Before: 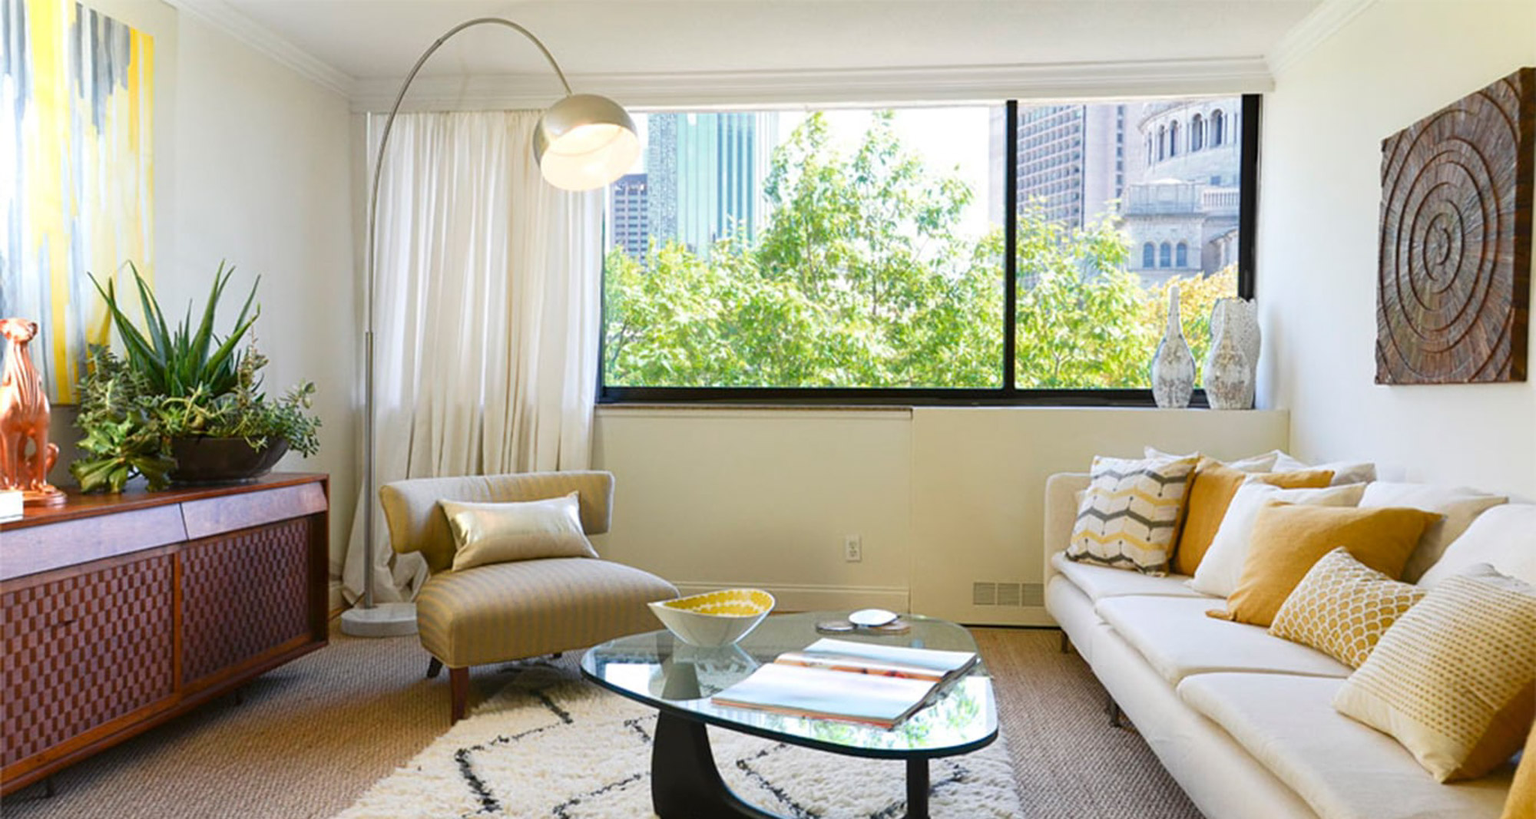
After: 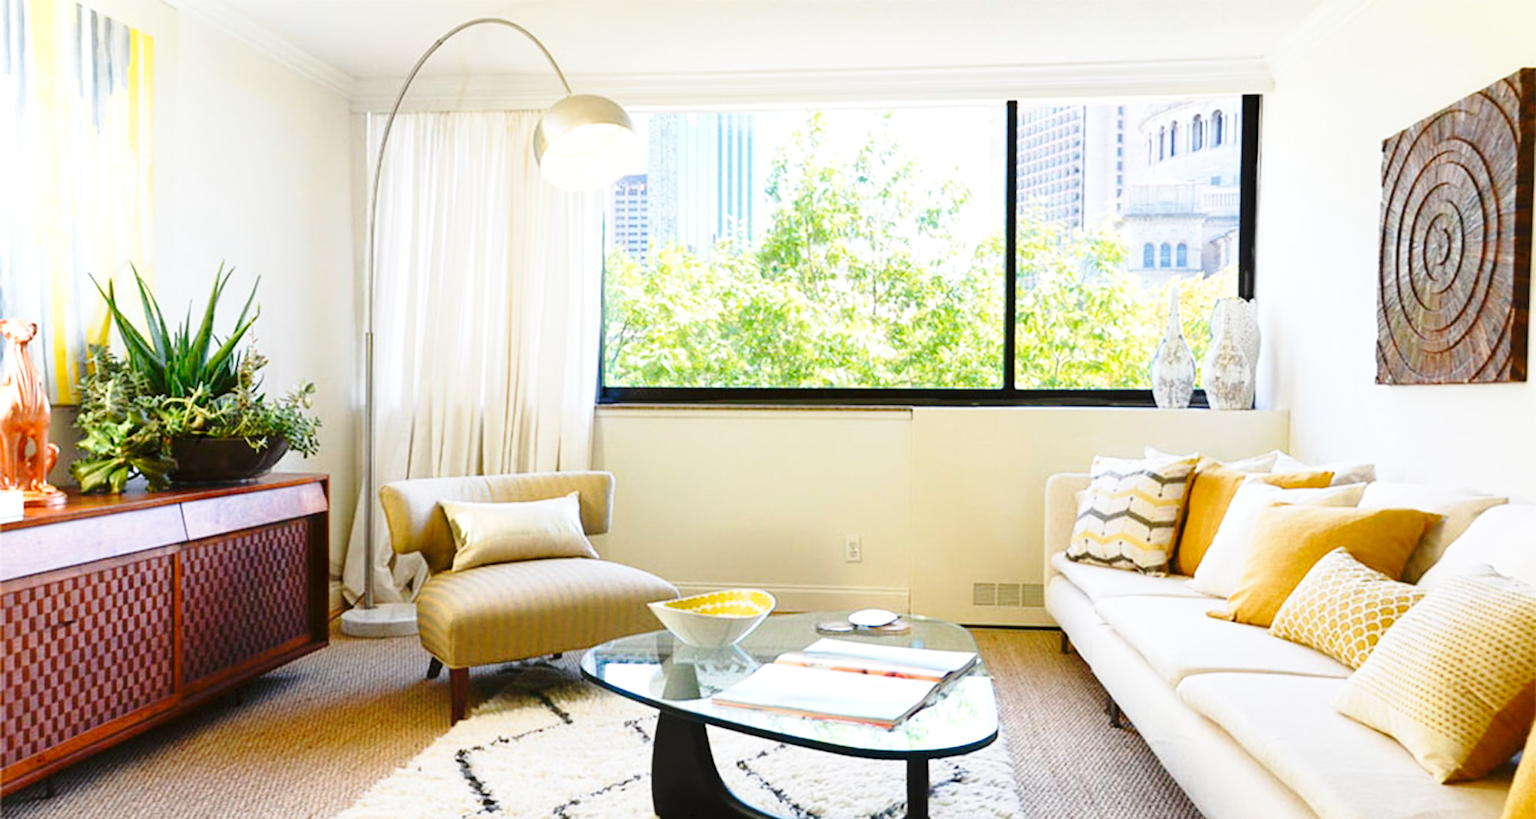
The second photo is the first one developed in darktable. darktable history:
base curve: curves: ch0 [(0, 0) (0.028, 0.03) (0.121, 0.232) (0.46, 0.748) (0.859, 0.968) (1, 1)], preserve colors none
shadows and highlights: shadows -8.83, white point adjustment 1.45, highlights 9.4
